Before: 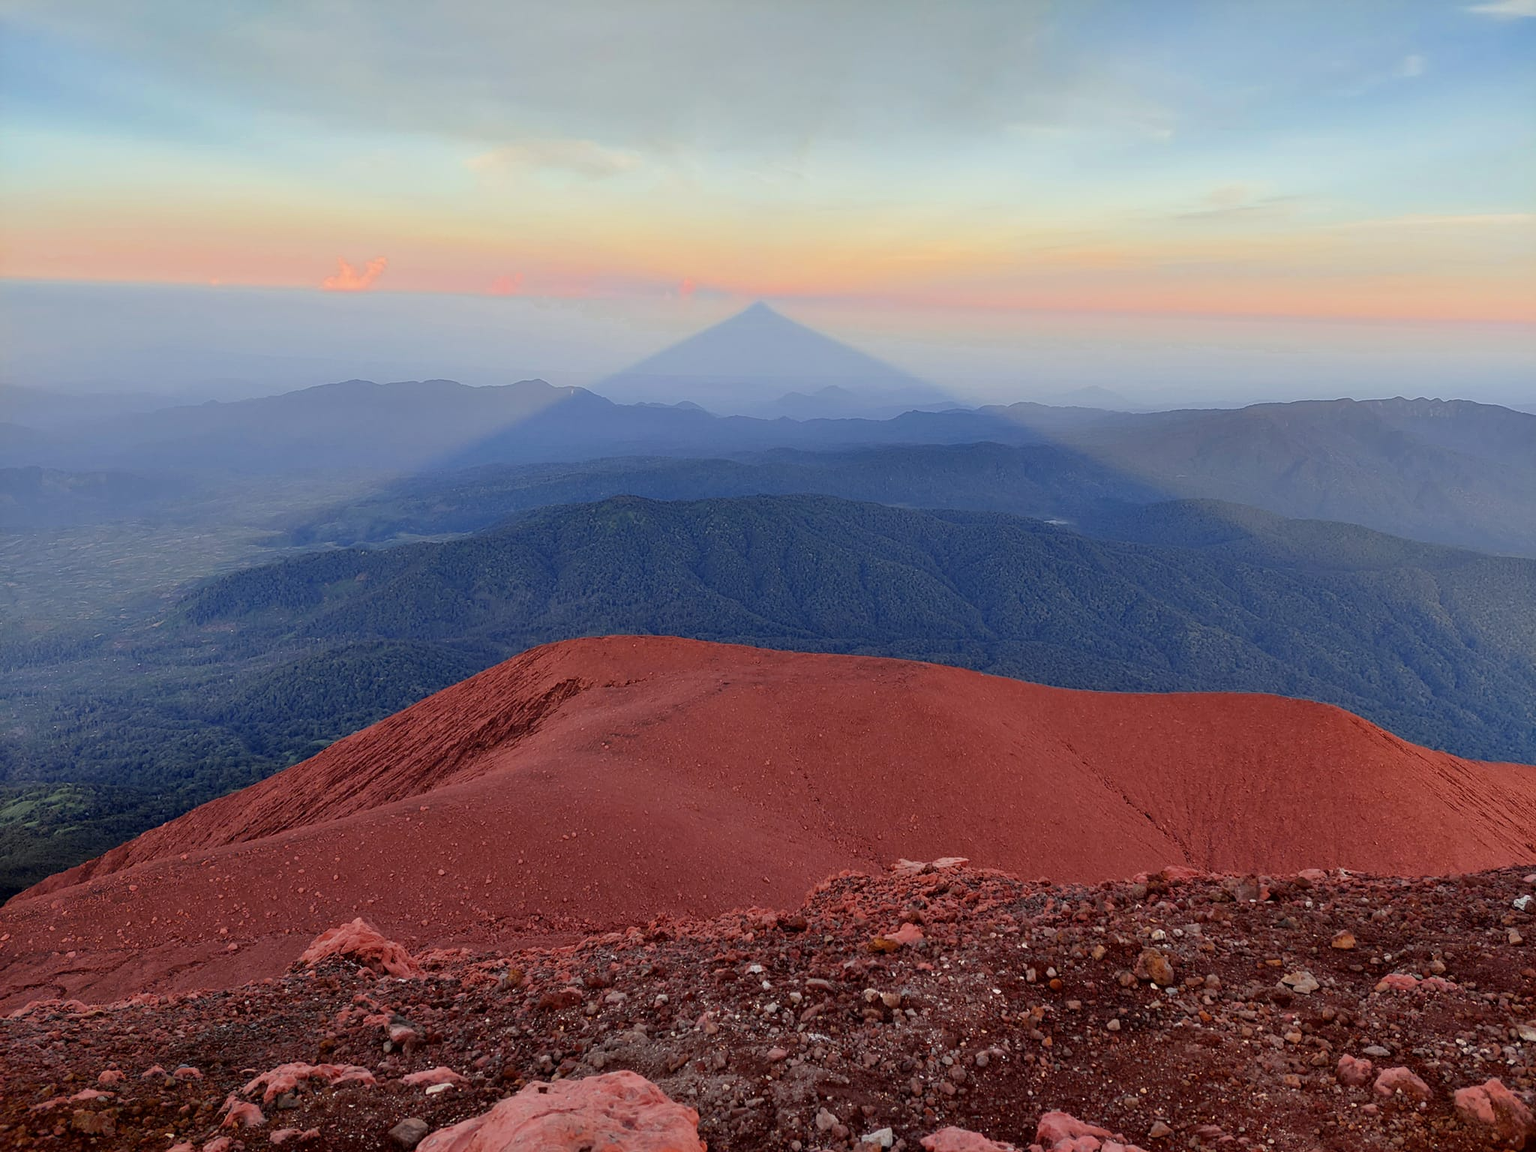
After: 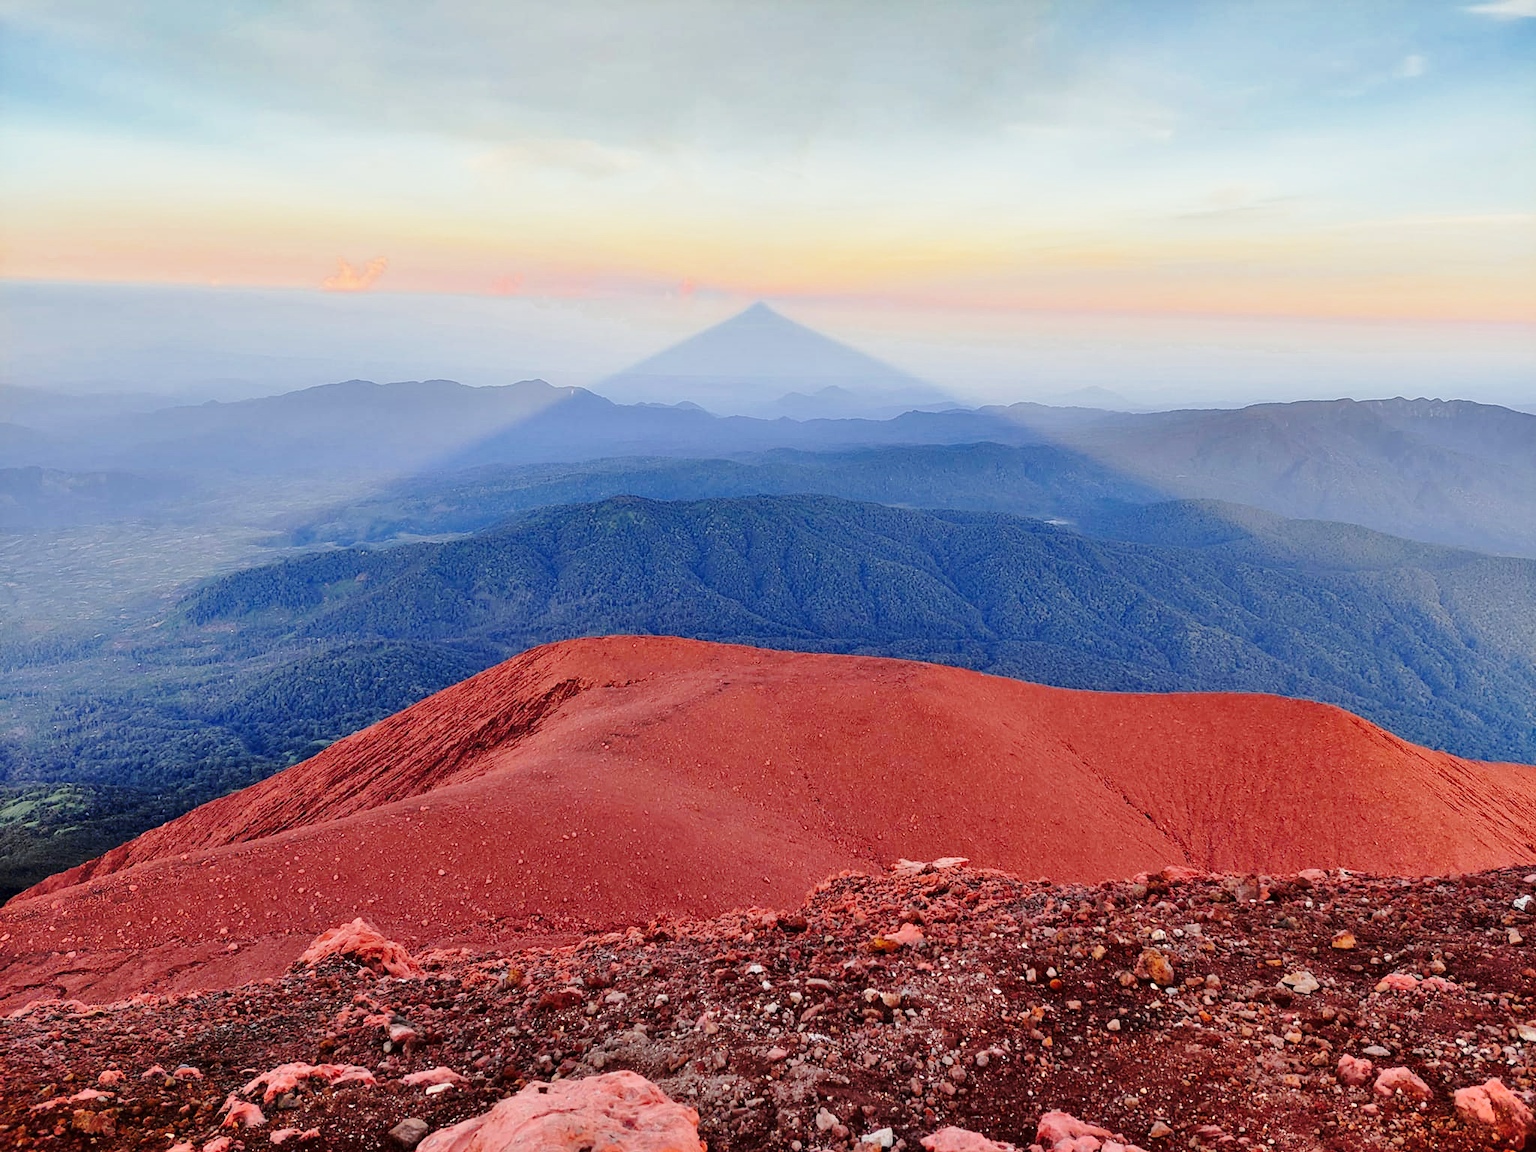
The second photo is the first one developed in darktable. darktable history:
base curve: curves: ch0 [(0, 0) (0.028, 0.03) (0.121, 0.232) (0.46, 0.748) (0.859, 0.968) (1, 1)], preserve colors none
shadows and highlights: low approximation 0.01, soften with gaussian
